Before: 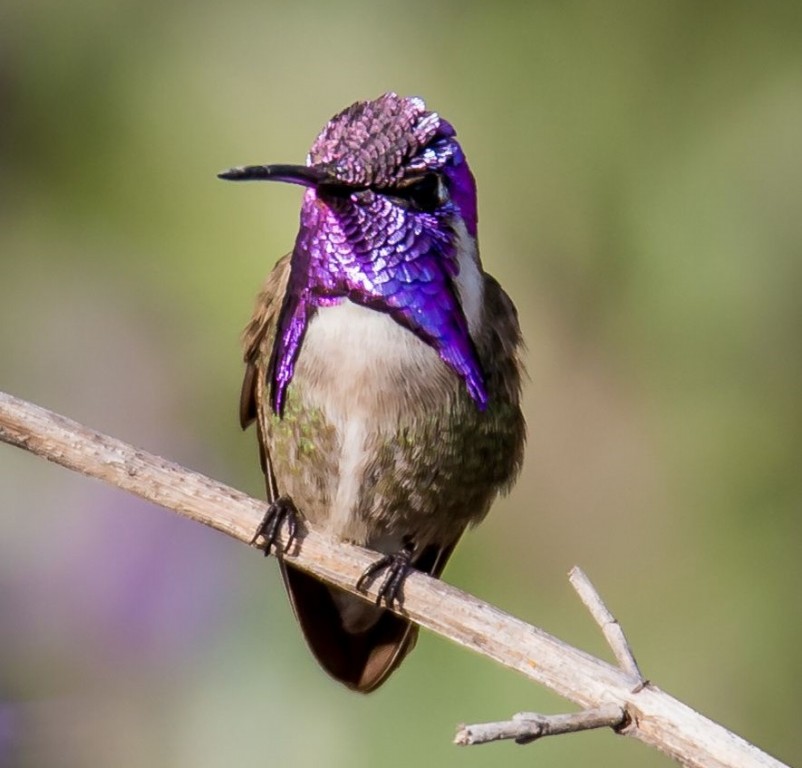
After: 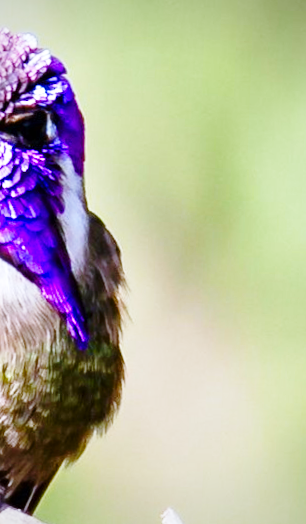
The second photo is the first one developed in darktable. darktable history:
exposure: black level correction 0, exposure 0.7 EV, compensate exposure bias true, compensate highlight preservation false
white balance: red 0.926, green 1.003, blue 1.133
vignetting: fall-off radius 81.94%
color balance rgb: perceptual saturation grading › global saturation 35%, perceptual saturation grading › highlights -30%, perceptual saturation grading › shadows 35%, perceptual brilliance grading › global brilliance 3%, perceptual brilliance grading › highlights -3%, perceptual brilliance grading › shadows 3%
rotate and perspective: rotation 2.27°, automatic cropping off
crop and rotate: left 49.936%, top 10.094%, right 13.136%, bottom 24.256%
base curve: curves: ch0 [(0, 0) (0.028, 0.03) (0.121, 0.232) (0.46, 0.748) (0.859, 0.968) (1, 1)], preserve colors none
